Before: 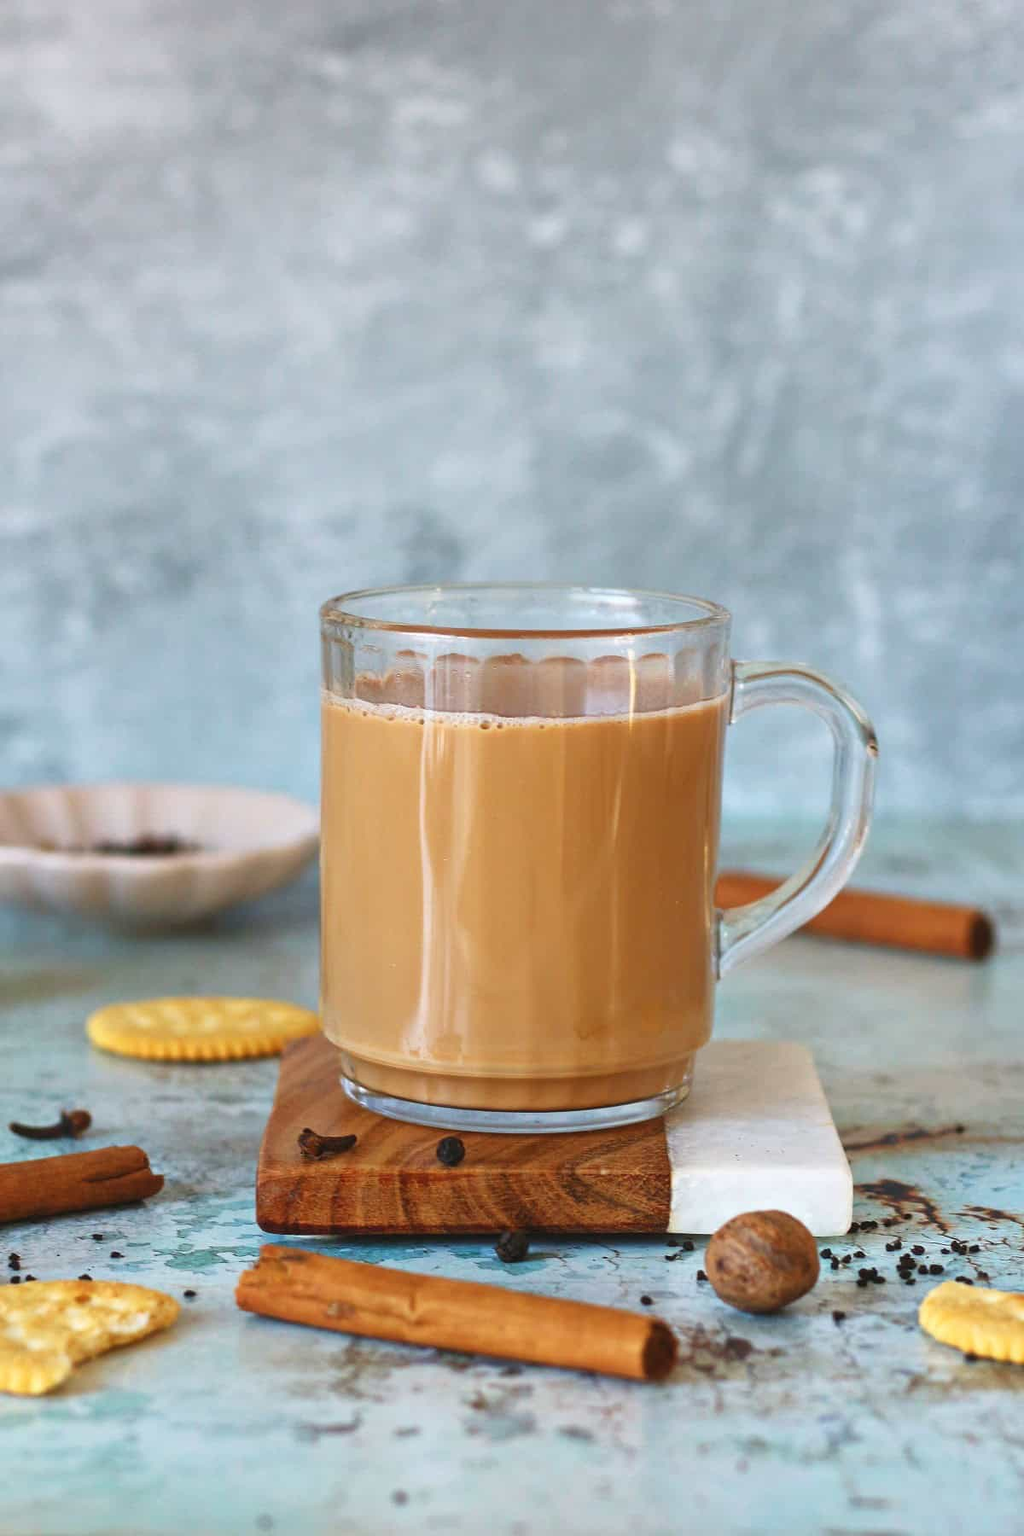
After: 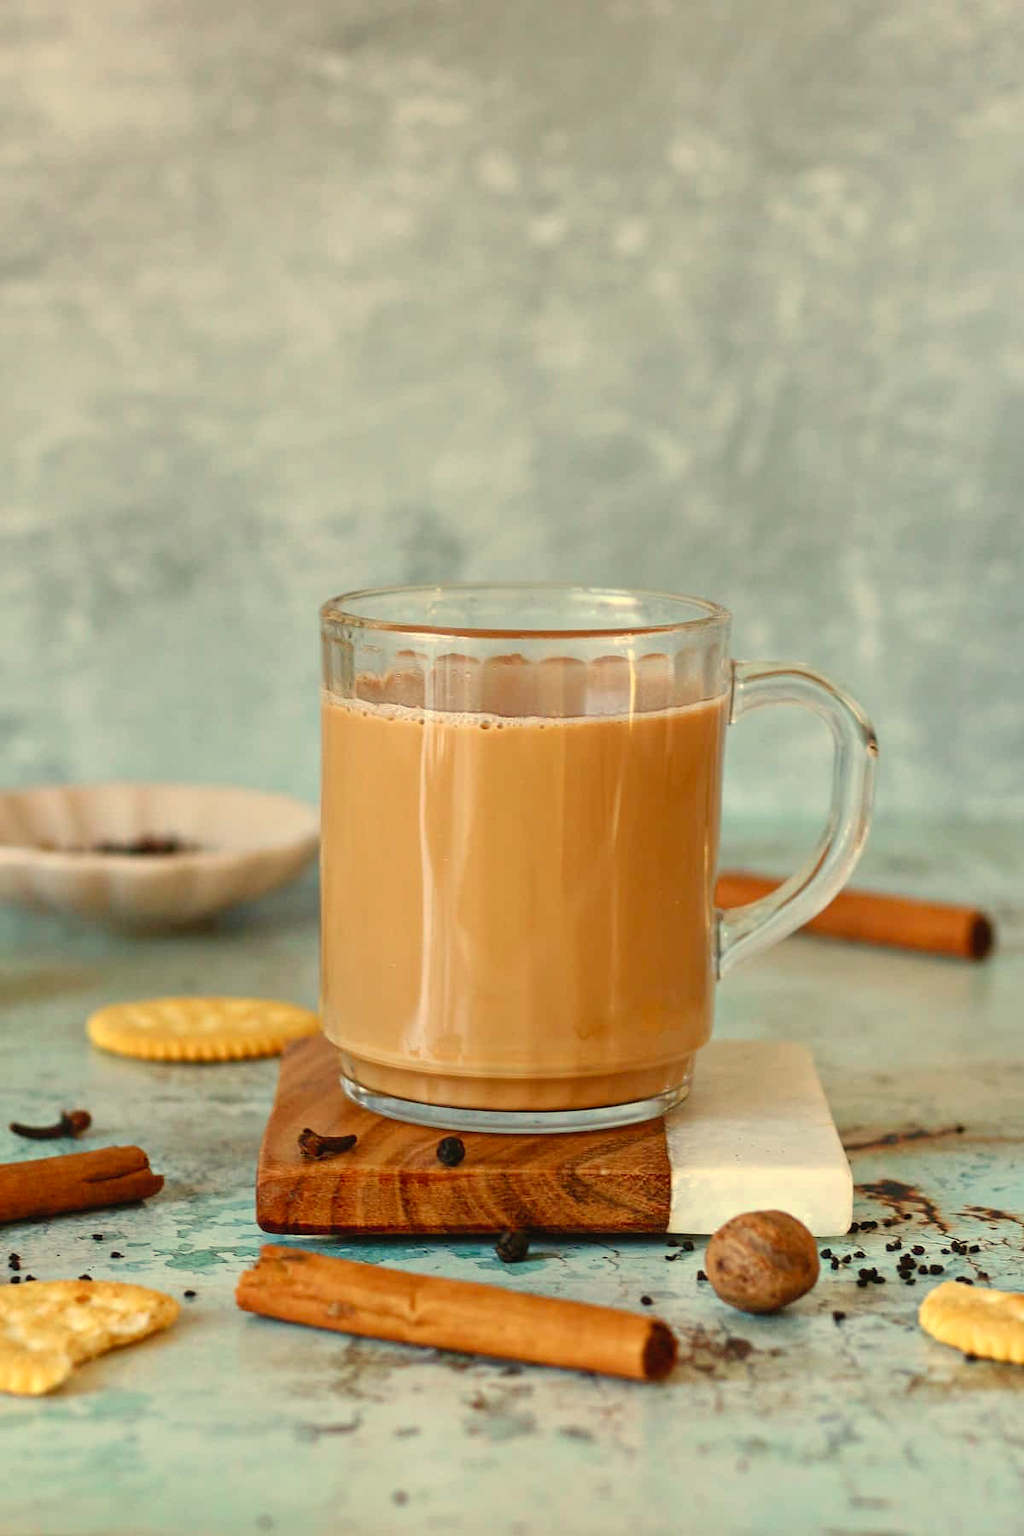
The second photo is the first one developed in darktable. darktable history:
tone curve: curves: ch0 [(0, 0) (0.003, 0.018) (0.011, 0.019) (0.025, 0.02) (0.044, 0.024) (0.069, 0.034) (0.1, 0.049) (0.136, 0.082) (0.177, 0.136) (0.224, 0.196) (0.277, 0.263) (0.335, 0.329) (0.399, 0.401) (0.468, 0.473) (0.543, 0.546) (0.623, 0.625) (0.709, 0.698) (0.801, 0.779) (0.898, 0.867) (1, 1)], preserve colors none
white balance: red 1.08, blue 0.791
